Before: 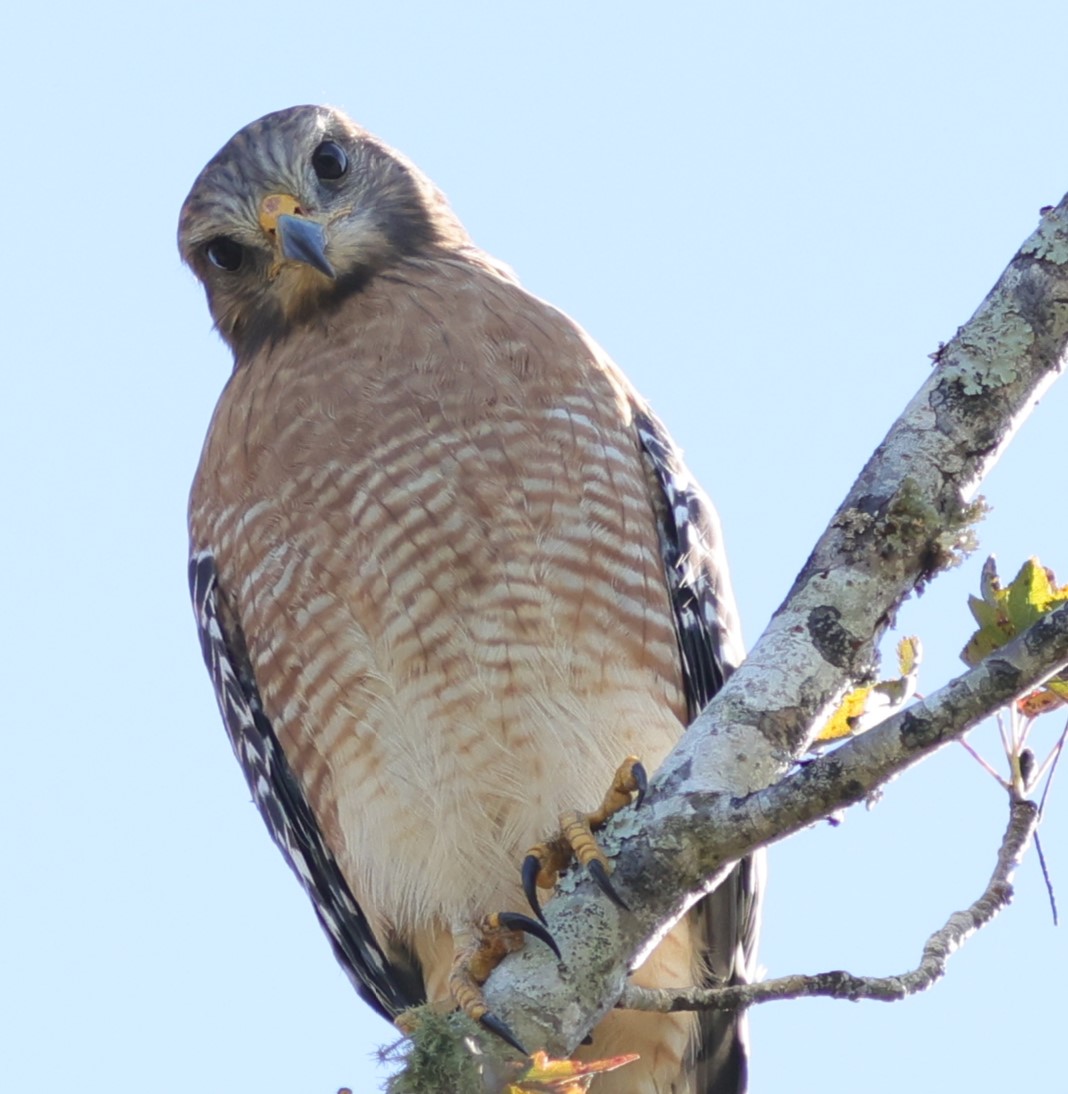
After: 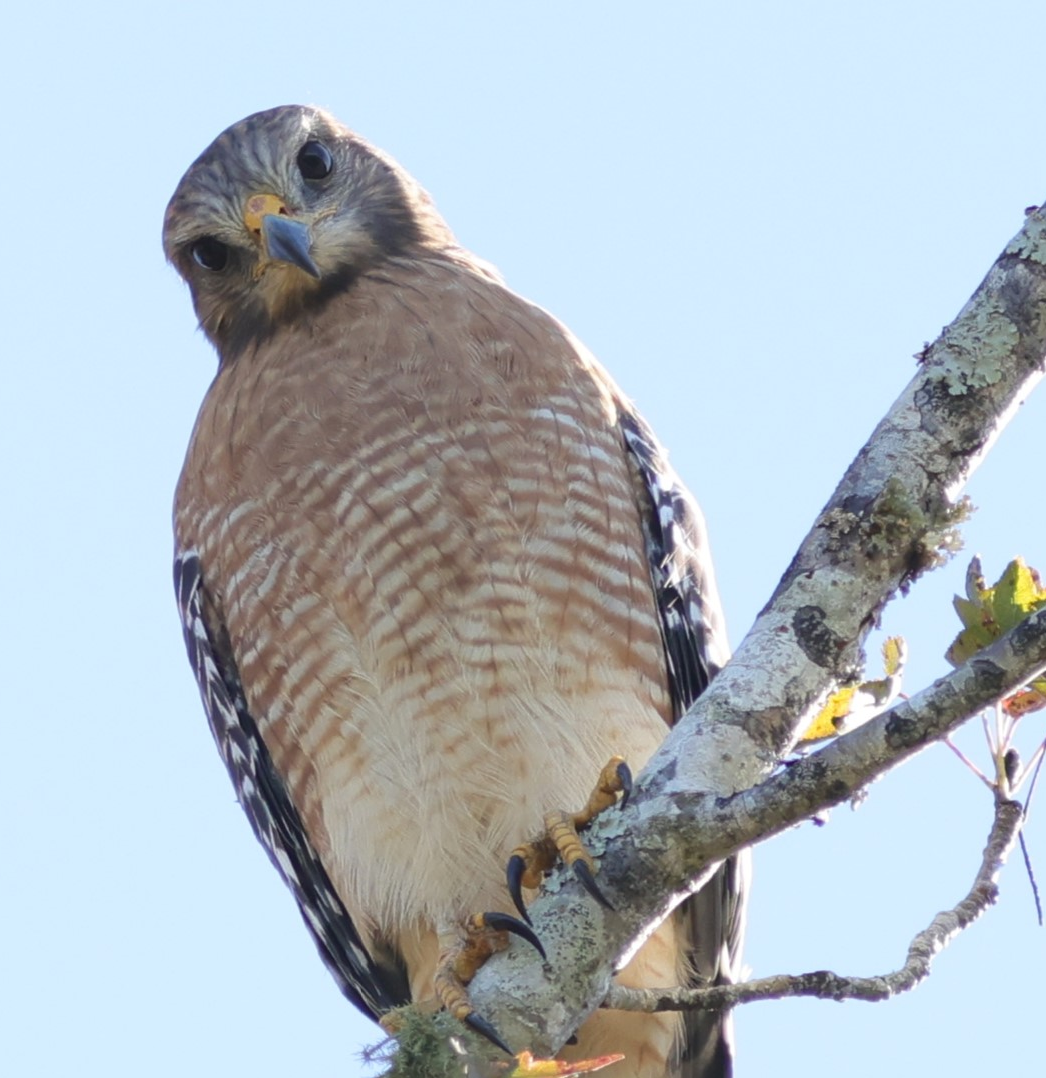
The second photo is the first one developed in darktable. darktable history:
crop and rotate: left 1.453%, right 0.574%, bottom 1.381%
